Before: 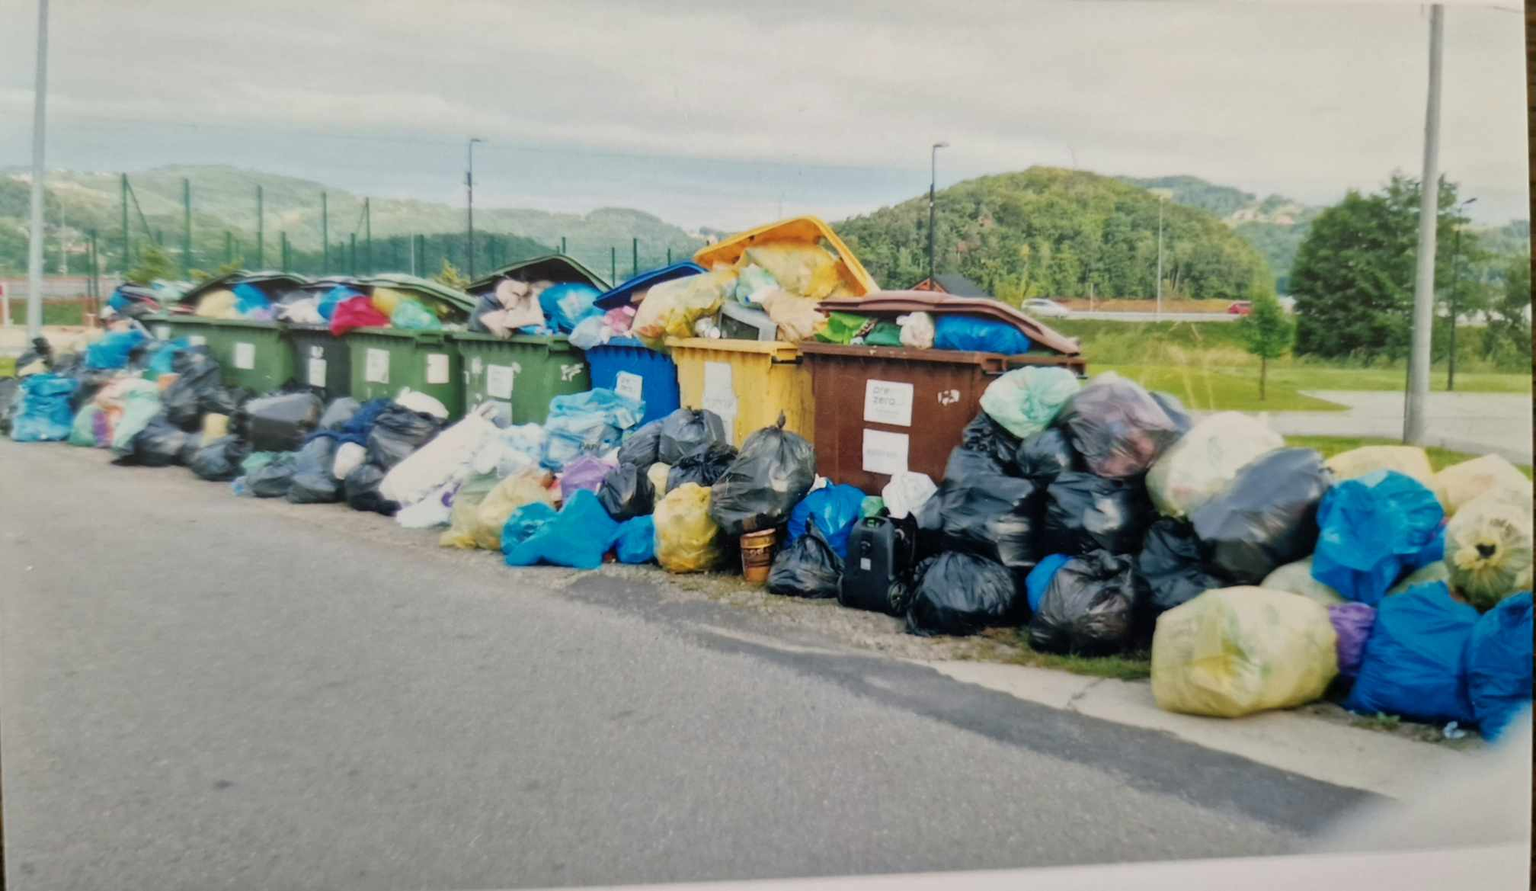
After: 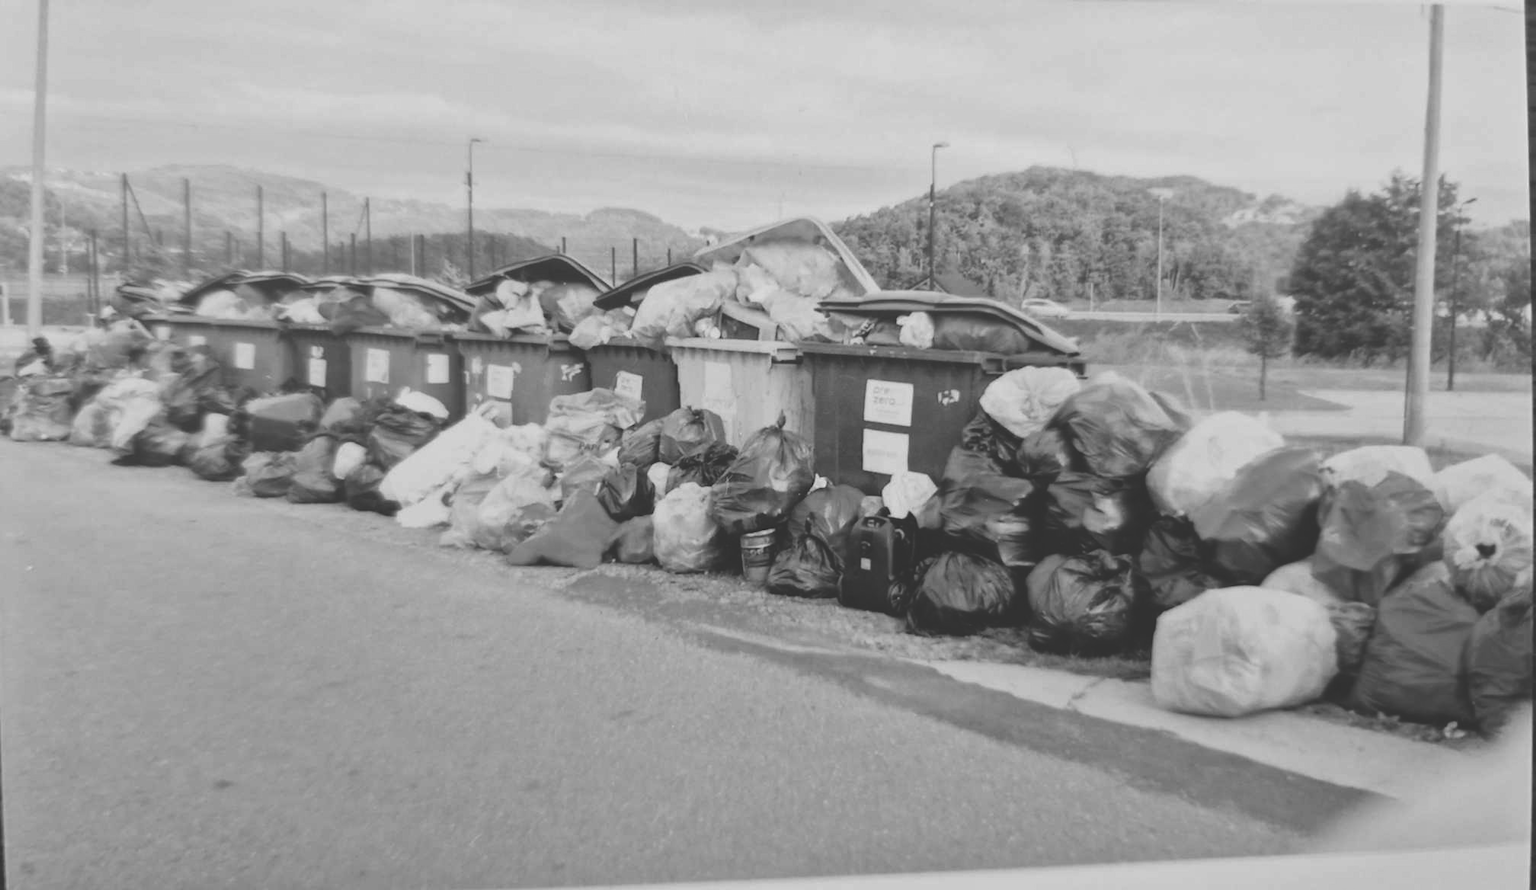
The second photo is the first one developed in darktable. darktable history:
color balance rgb: perceptual saturation grading › global saturation 20%, perceptual saturation grading › highlights -25%, perceptual saturation grading › shadows 25%
monochrome: on, module defaults
exposure: black level correction -0.03, compensate highlight preservation false
